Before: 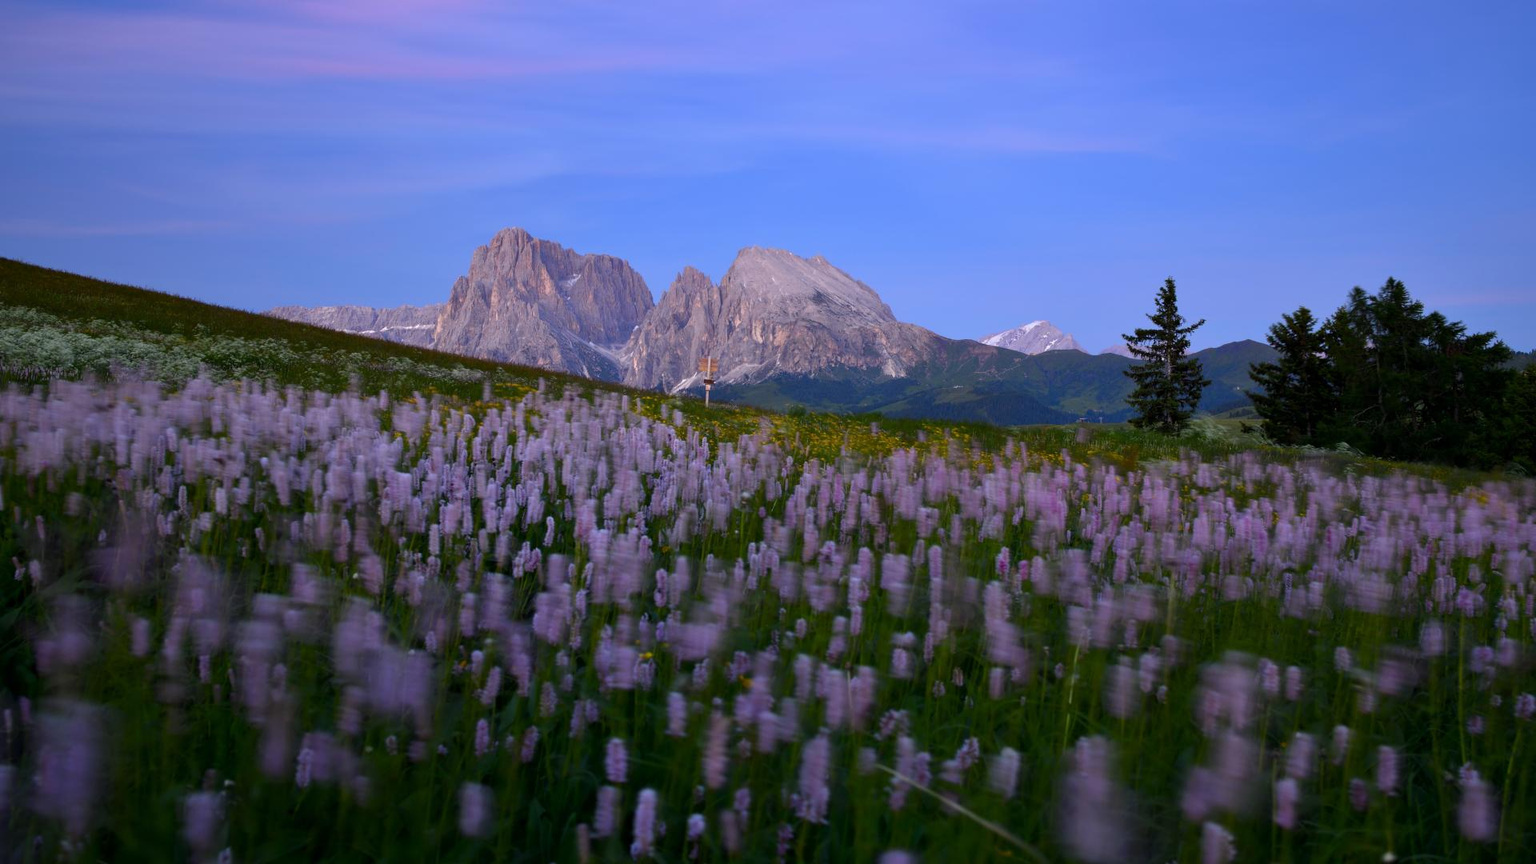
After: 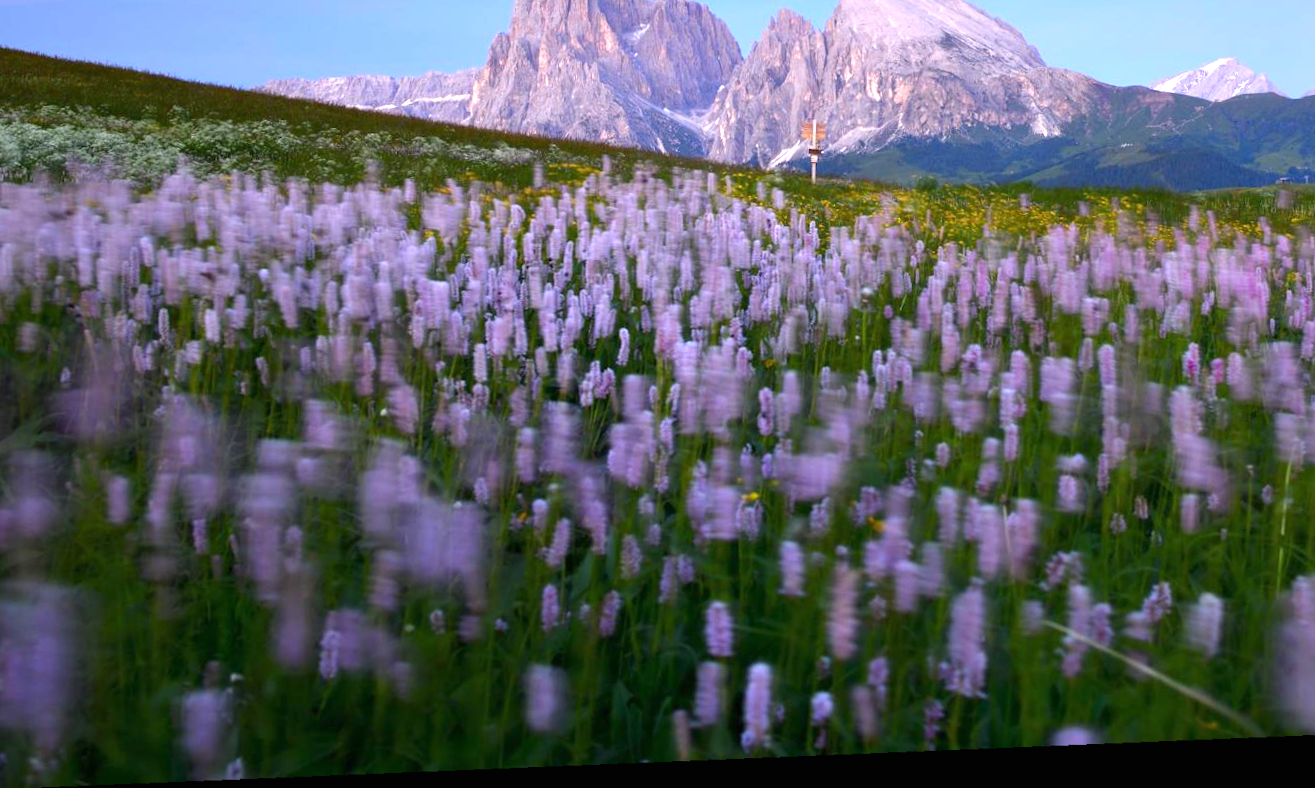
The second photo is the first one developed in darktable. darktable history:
rotate and perspective: rotation -3.18°, automatic cropping off
exposure: black level correction 0, exposure 1.2 EV, compensate highlight preservation false
crop and rotate: angle -0.82°, left 3.85%, top 31.828%, right 27.992%
